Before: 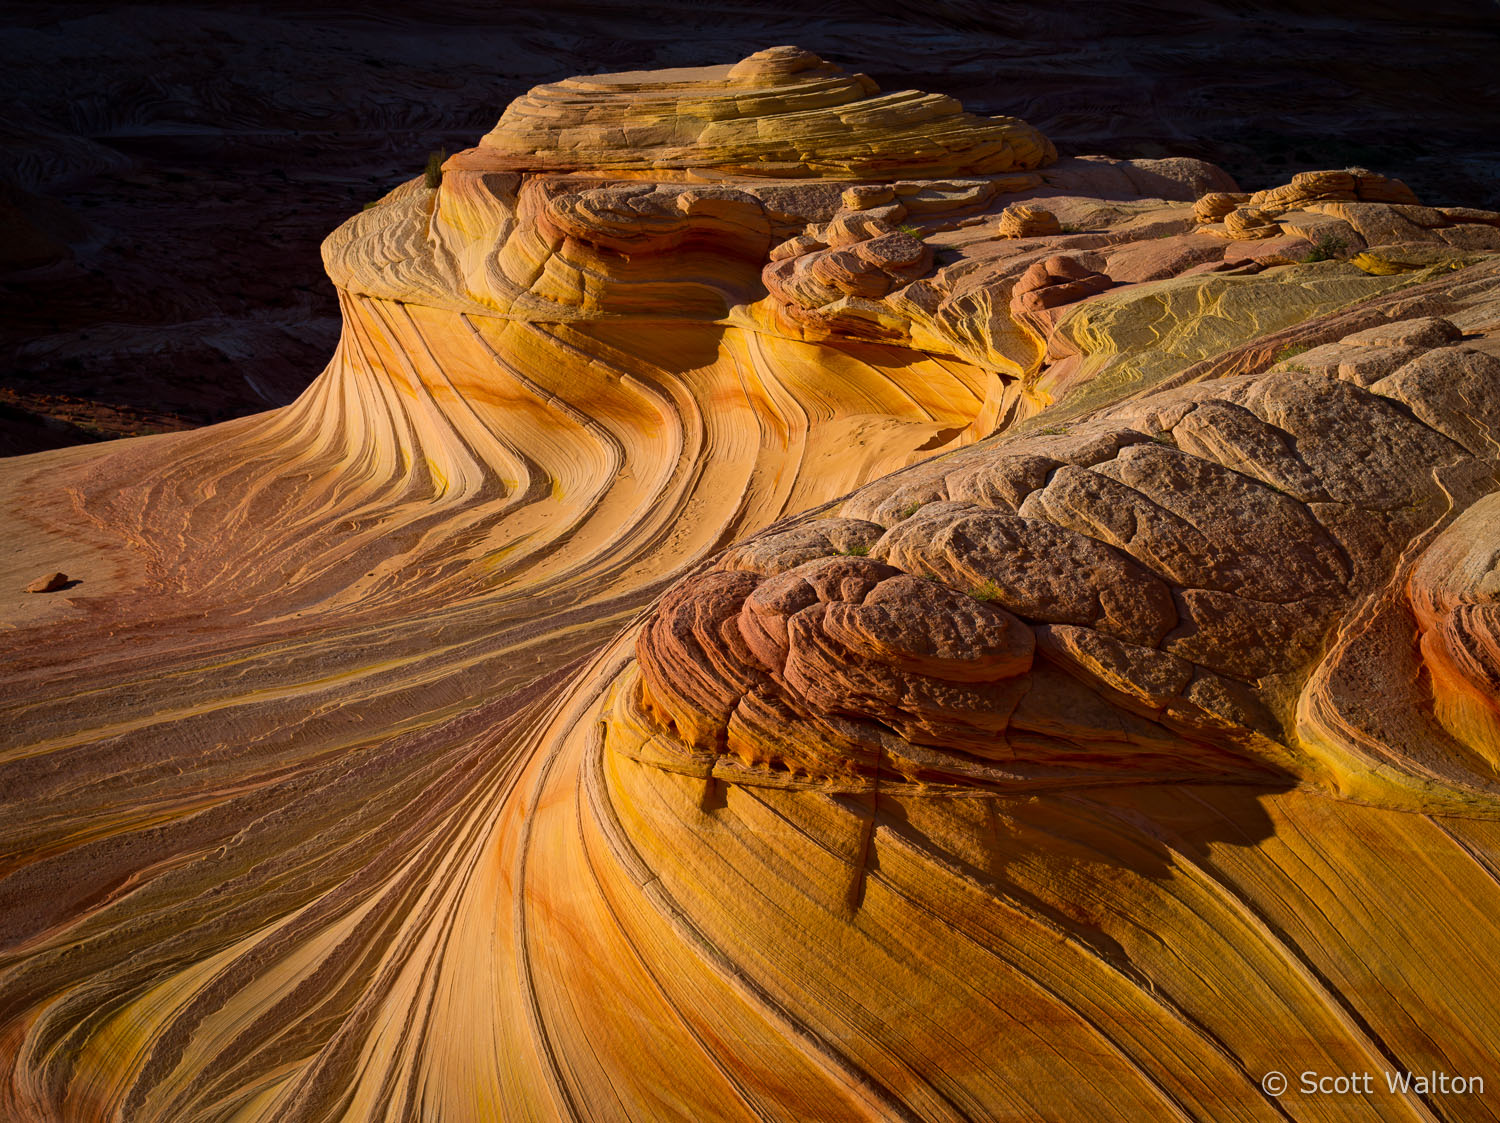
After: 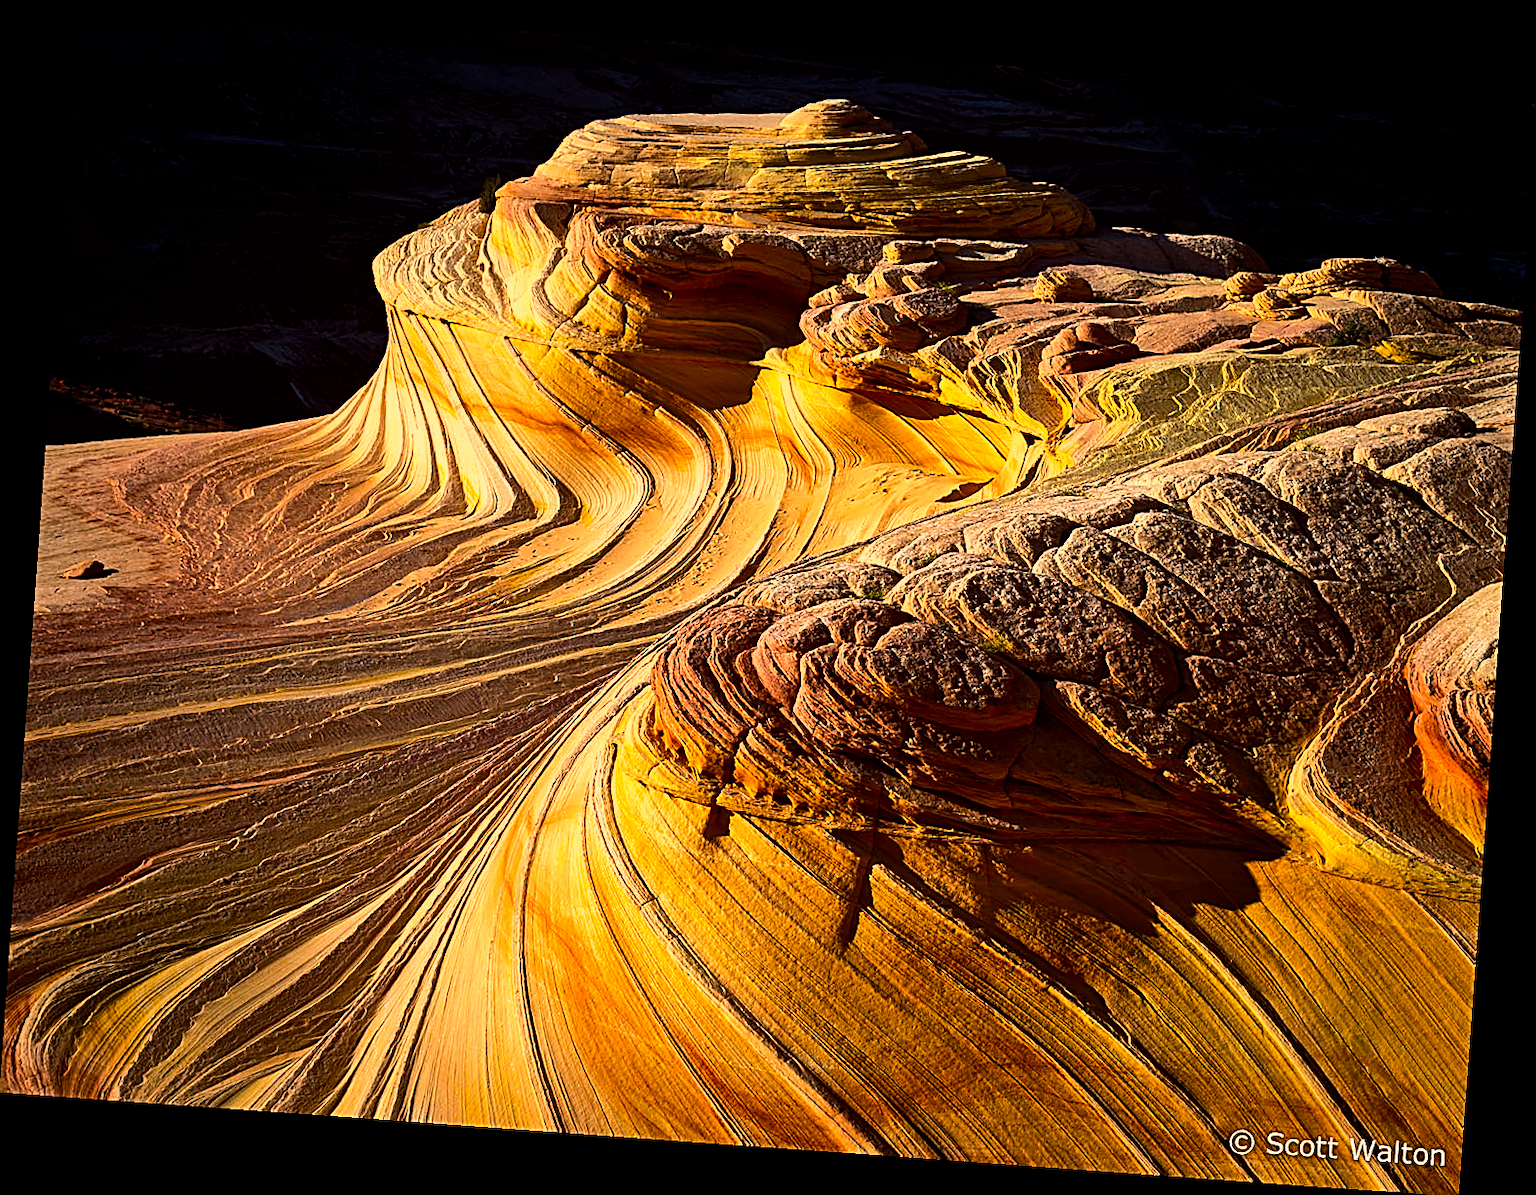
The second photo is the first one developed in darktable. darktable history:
contrast brightness saturation: saturation 0.13
shadows and highlights: shadows 40, highlights -54, highlights color adjustment 46%, low approximation 0.01, soften with gaussian
sharpen: amount 1
exposure: black level correction 0.005, exposure 0.001 EV, compensate highlight preservation false
tone equalizer: -8 EV -1.08 EV, -7 EV -1.01 EV, -6 EV -0.867 EV, -5 EV -0.578 EV, -3 EV 0.578 EV, -2 EV 0.867 EV, -1 EV 1.01 EV, +0 EV 1.08 EV, edges refinement/feathering 500, mask exposure compensation -1.57 EV, preserve details no
rotate and perspective: rotation 4.1°, automatic cropping off
